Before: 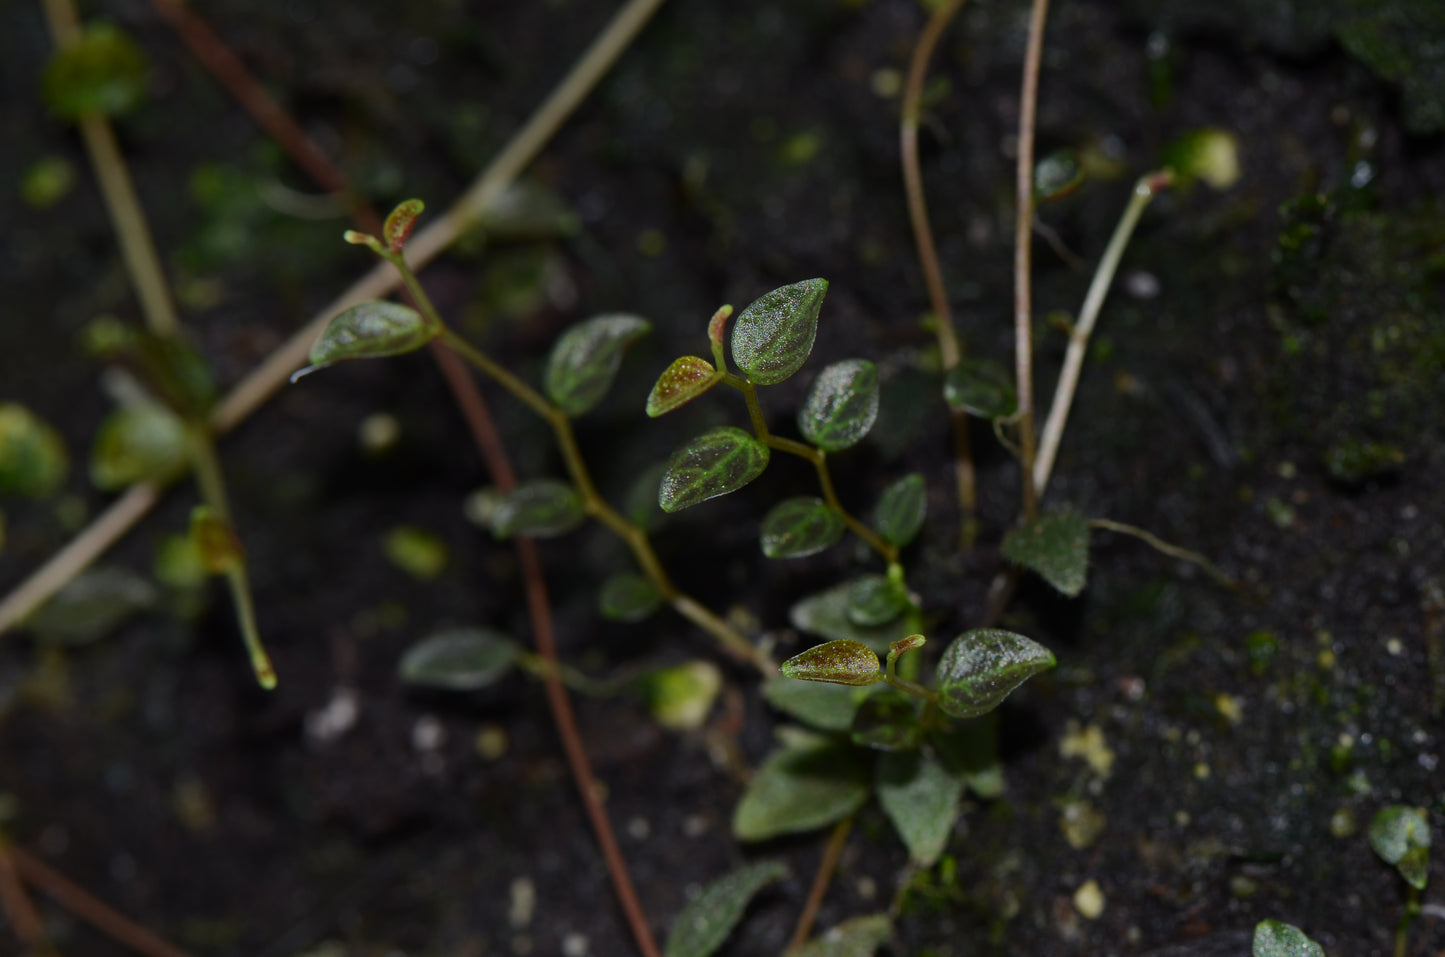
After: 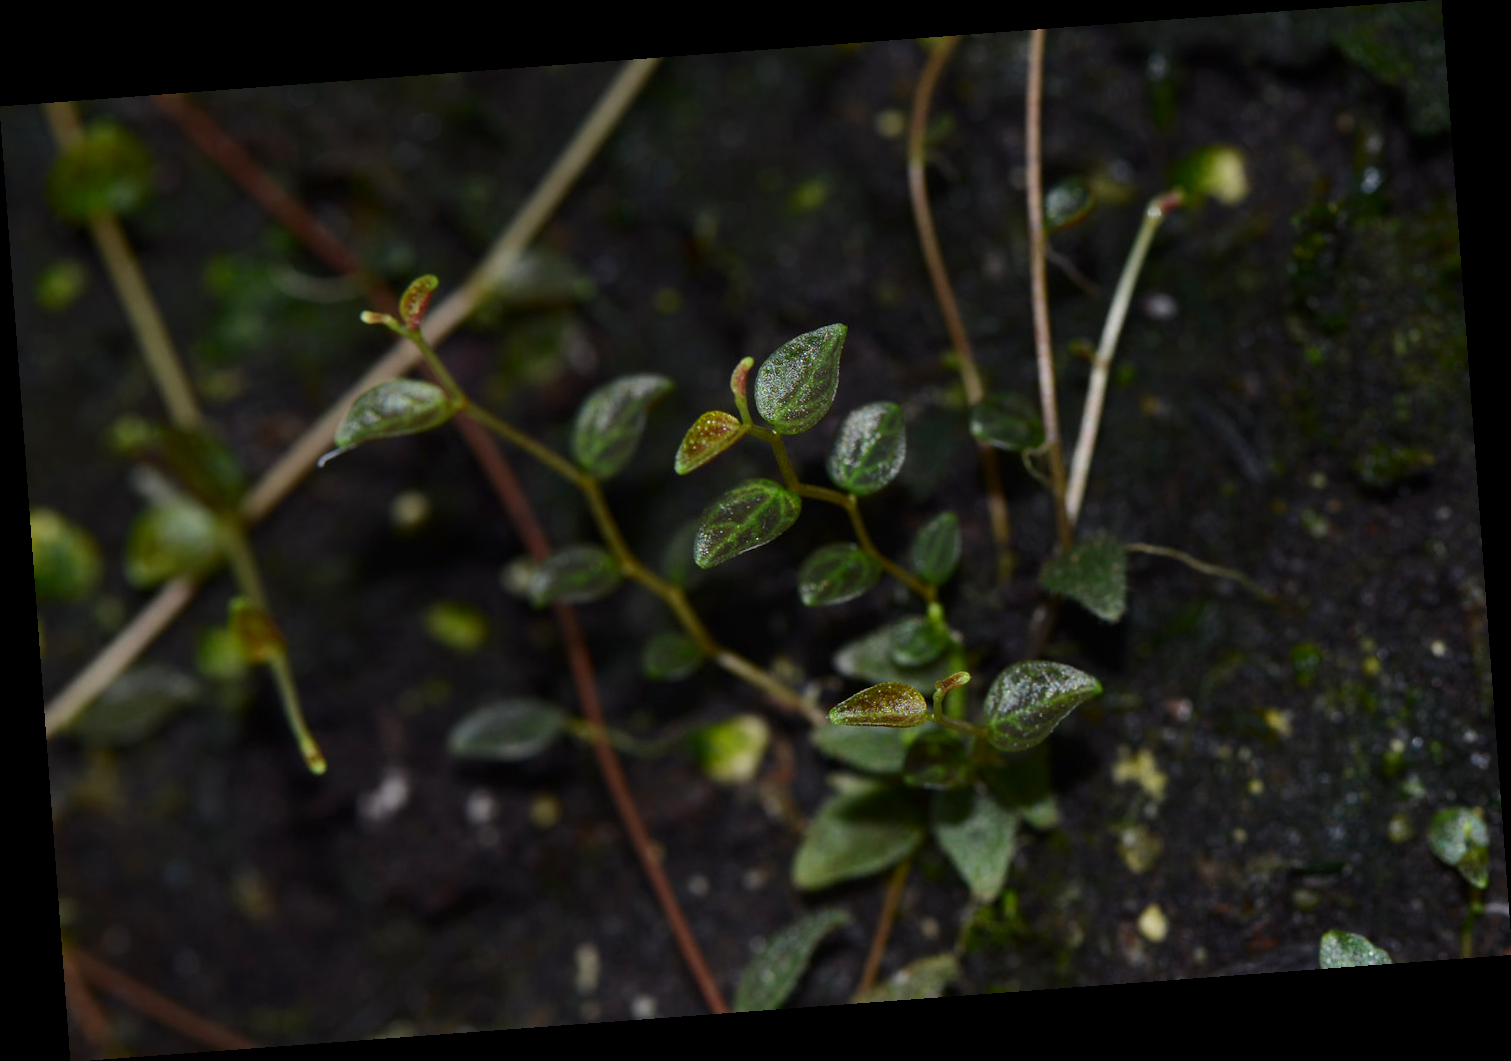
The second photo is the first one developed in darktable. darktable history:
rotate and perspective: rotation -4.25°, automatic cropping off
exposure: black level correction 0, exposure 0.5 EV, compensate highlight preservation false
contrast brightness saturation: brightness -0.09
